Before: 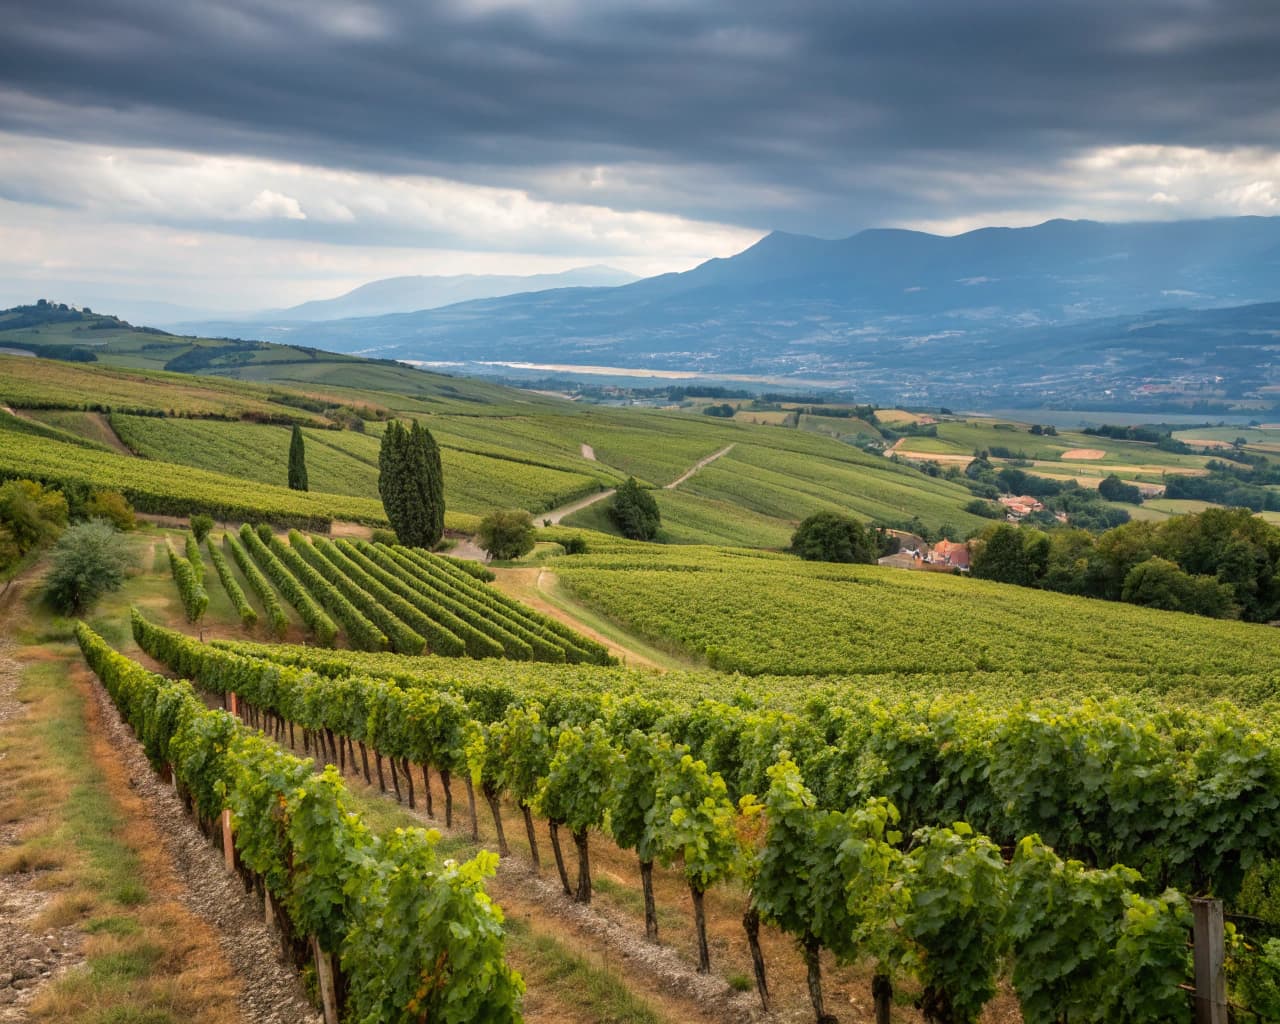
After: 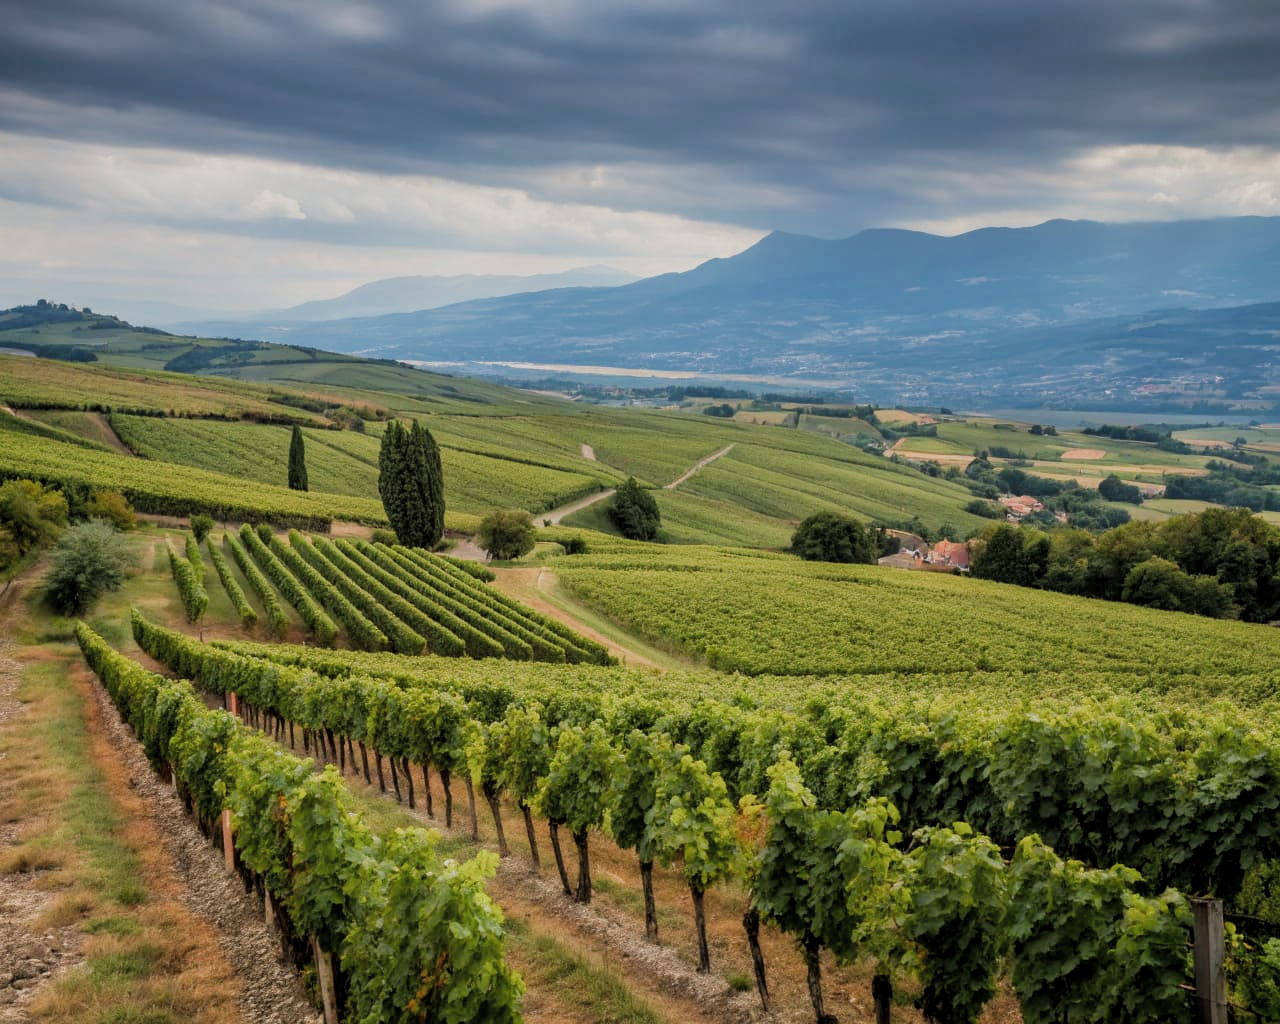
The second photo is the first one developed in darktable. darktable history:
filmic rgb: black relative exposure -7.65 EV, white relative exposure 4.56 EV, hardness 3.61, add noise in highlights 0.001, color science v3 (2019), use custom middle-gray values true, contrast in highlights soft
local contrast: mode bilateral grid, contrast 11, coarseness 26, detail 115%, midtone range 0.2
